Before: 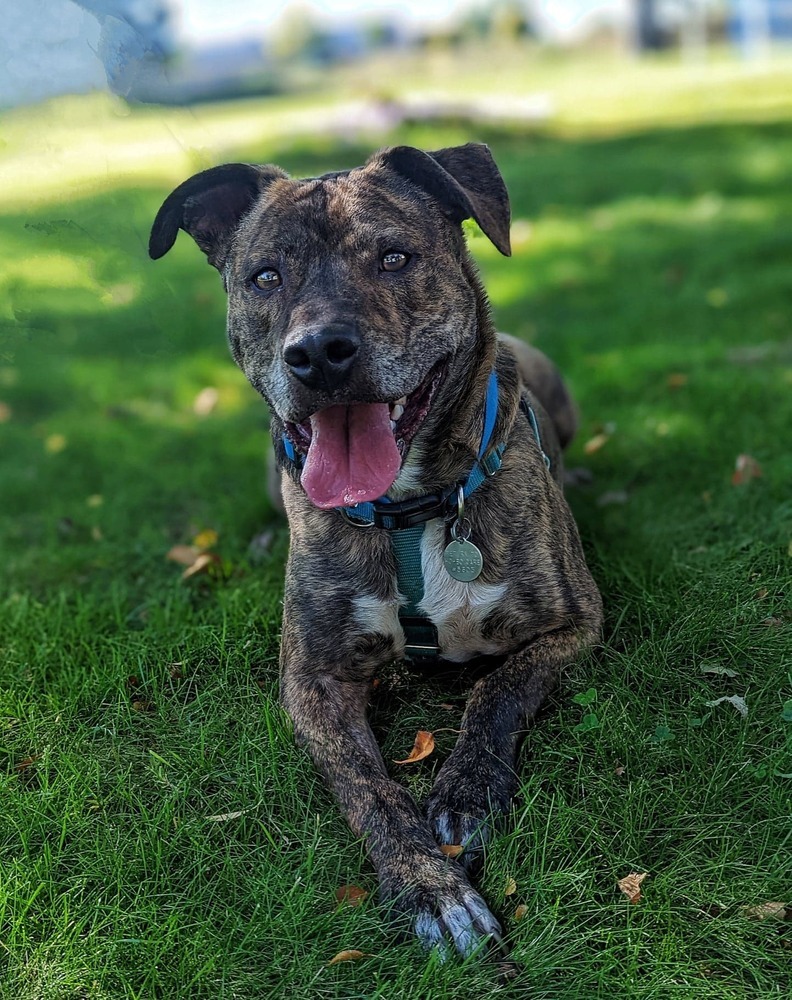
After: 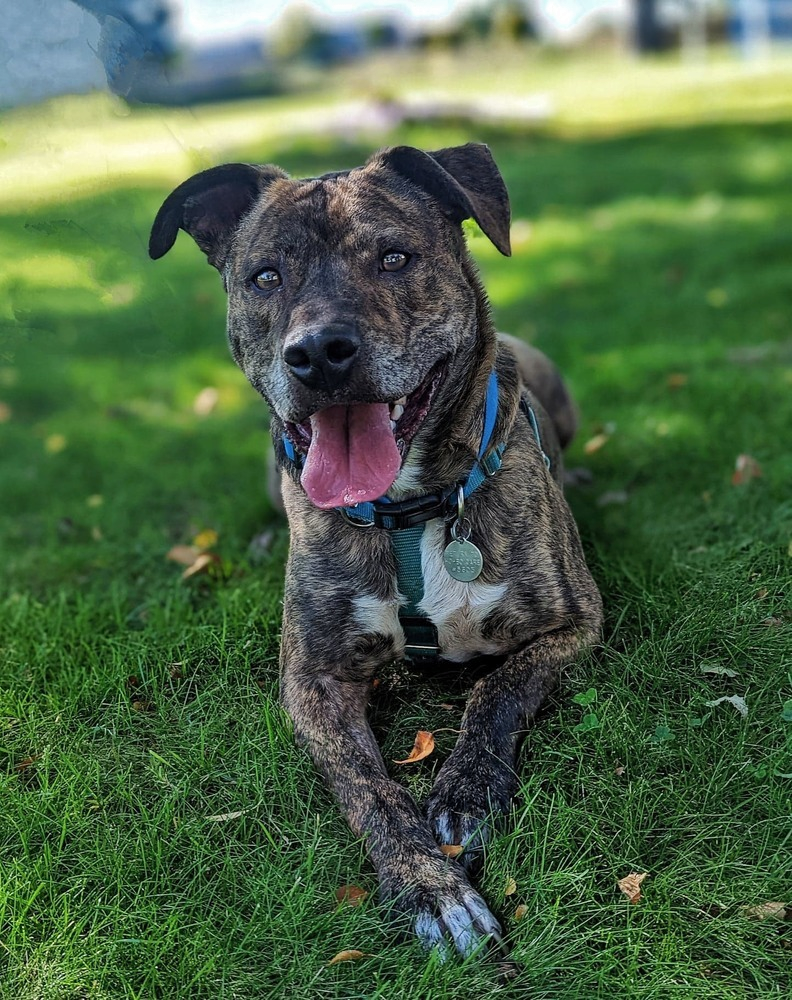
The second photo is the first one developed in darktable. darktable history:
shadows and highlights: radius 106.39, shadows 44.75, highlights -66.74, low approximation 0.01, soften with gaussian
